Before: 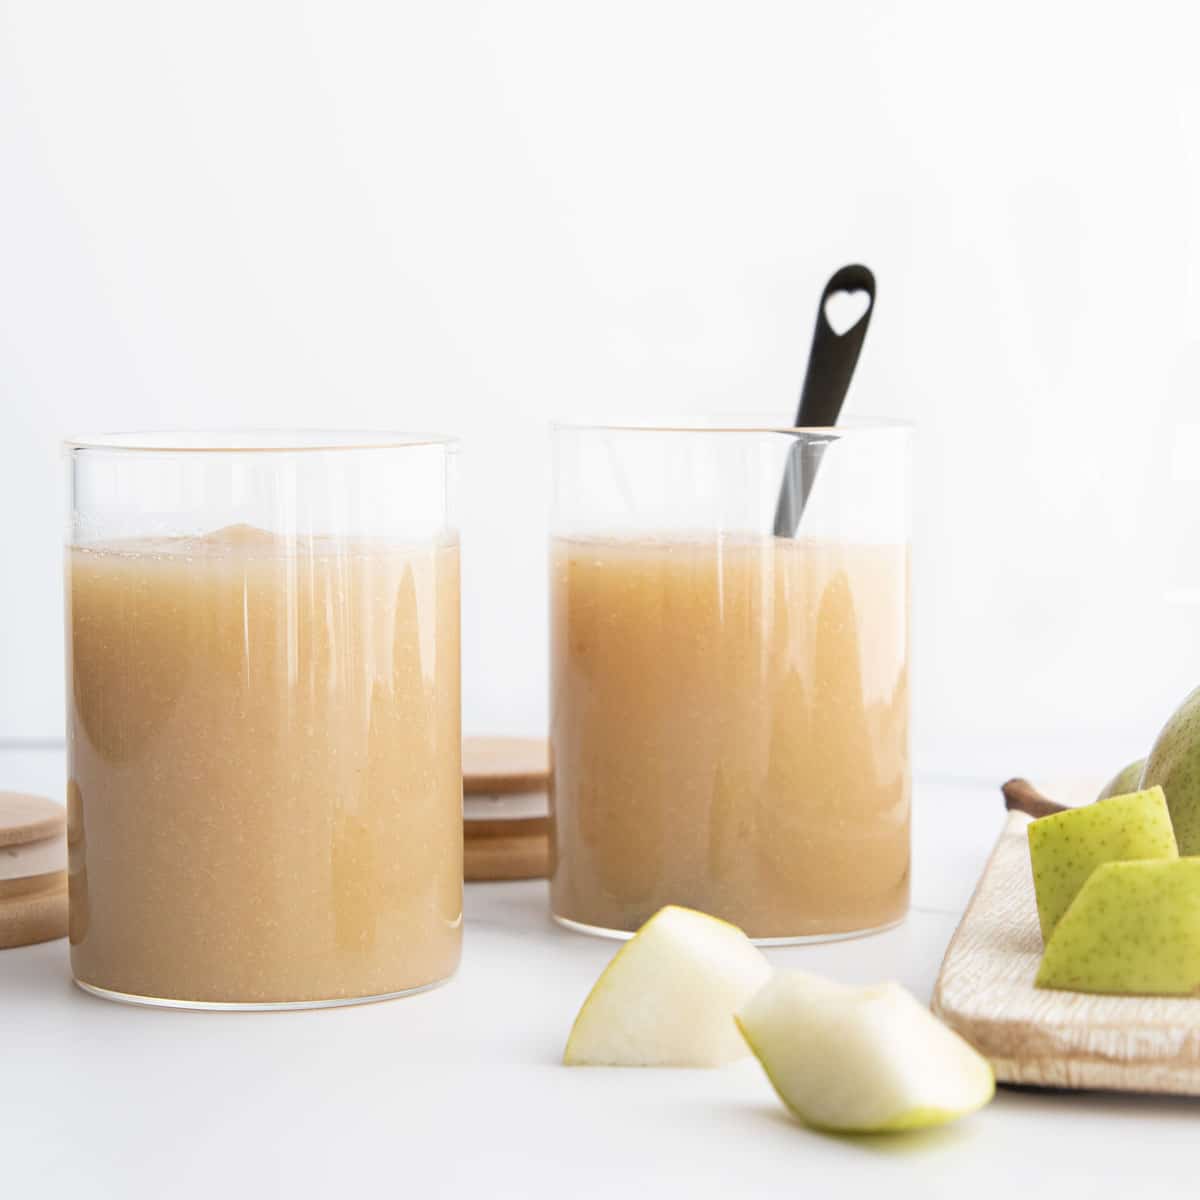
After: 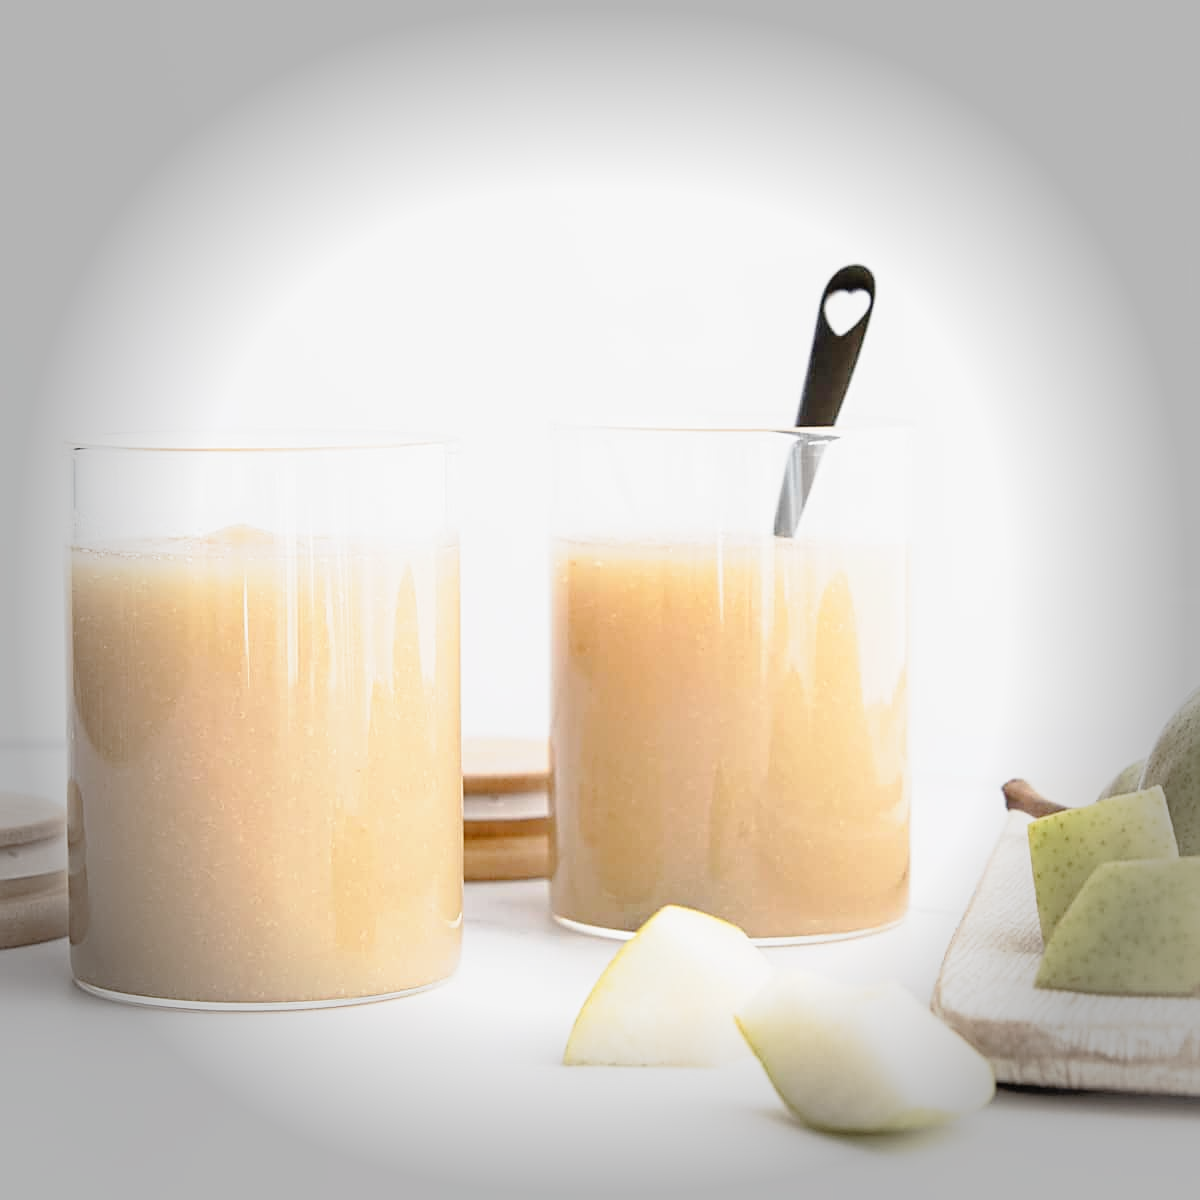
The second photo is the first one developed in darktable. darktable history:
tone curve: curves: ch0 [(0, 0.015) (0.084, 0.074) (0.162, 0.165) (0.304, 0.382) (0.466, 0.576) (0.654, 0.741) (0.848, 0.906) (0.984, 0.963)]; ch1 [(0, 0) (0.34, 0.235) (0.46, 0.46) (0.515, 0.502) (0.553, 0.567) (0.764, 0.815) (1, 1)]; ch2 [(0, 0) (0.44, 0.458) (0.479, 0.492) (0.524, 0.507) (0.547, 0.579) (0.673, 0.712) (1, 1)], preserve colors none
exposure: exposure 0.165 EV, compensate highlight preservation false
vignetting: fall-off start 68.51%, fall-off radius 30.47%, width/height ratio 0.987, shape 0.847
sharpen: on, module defaults
